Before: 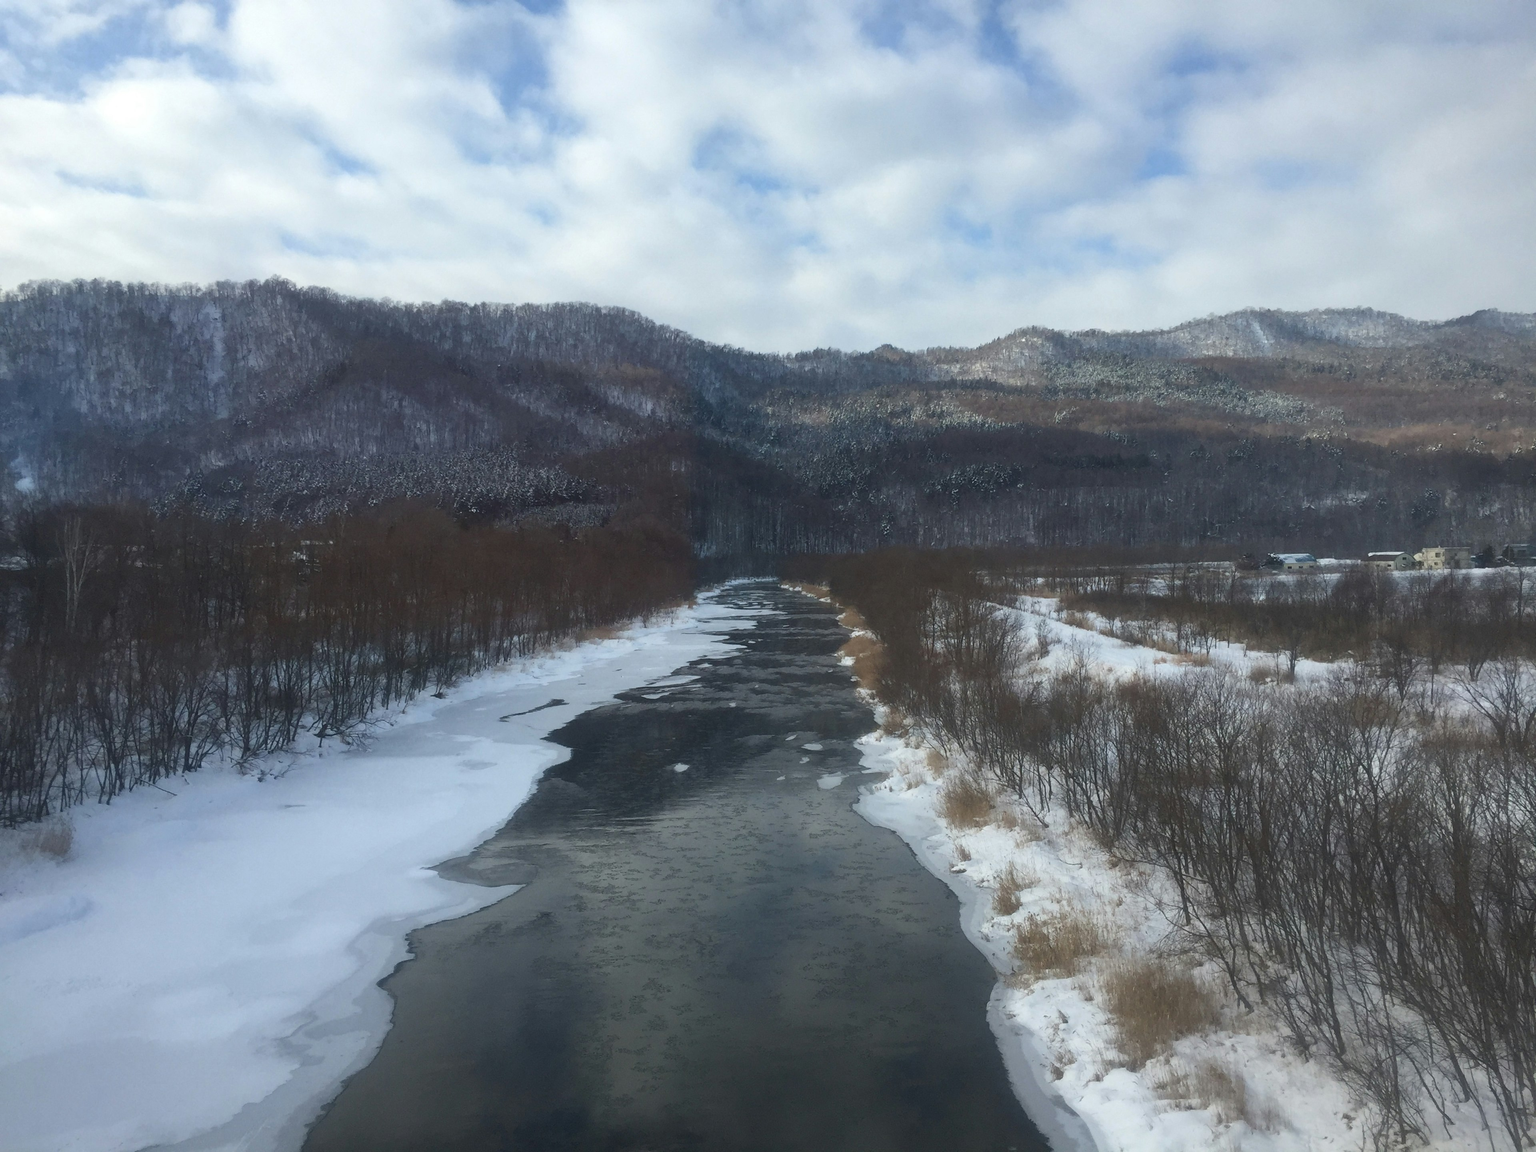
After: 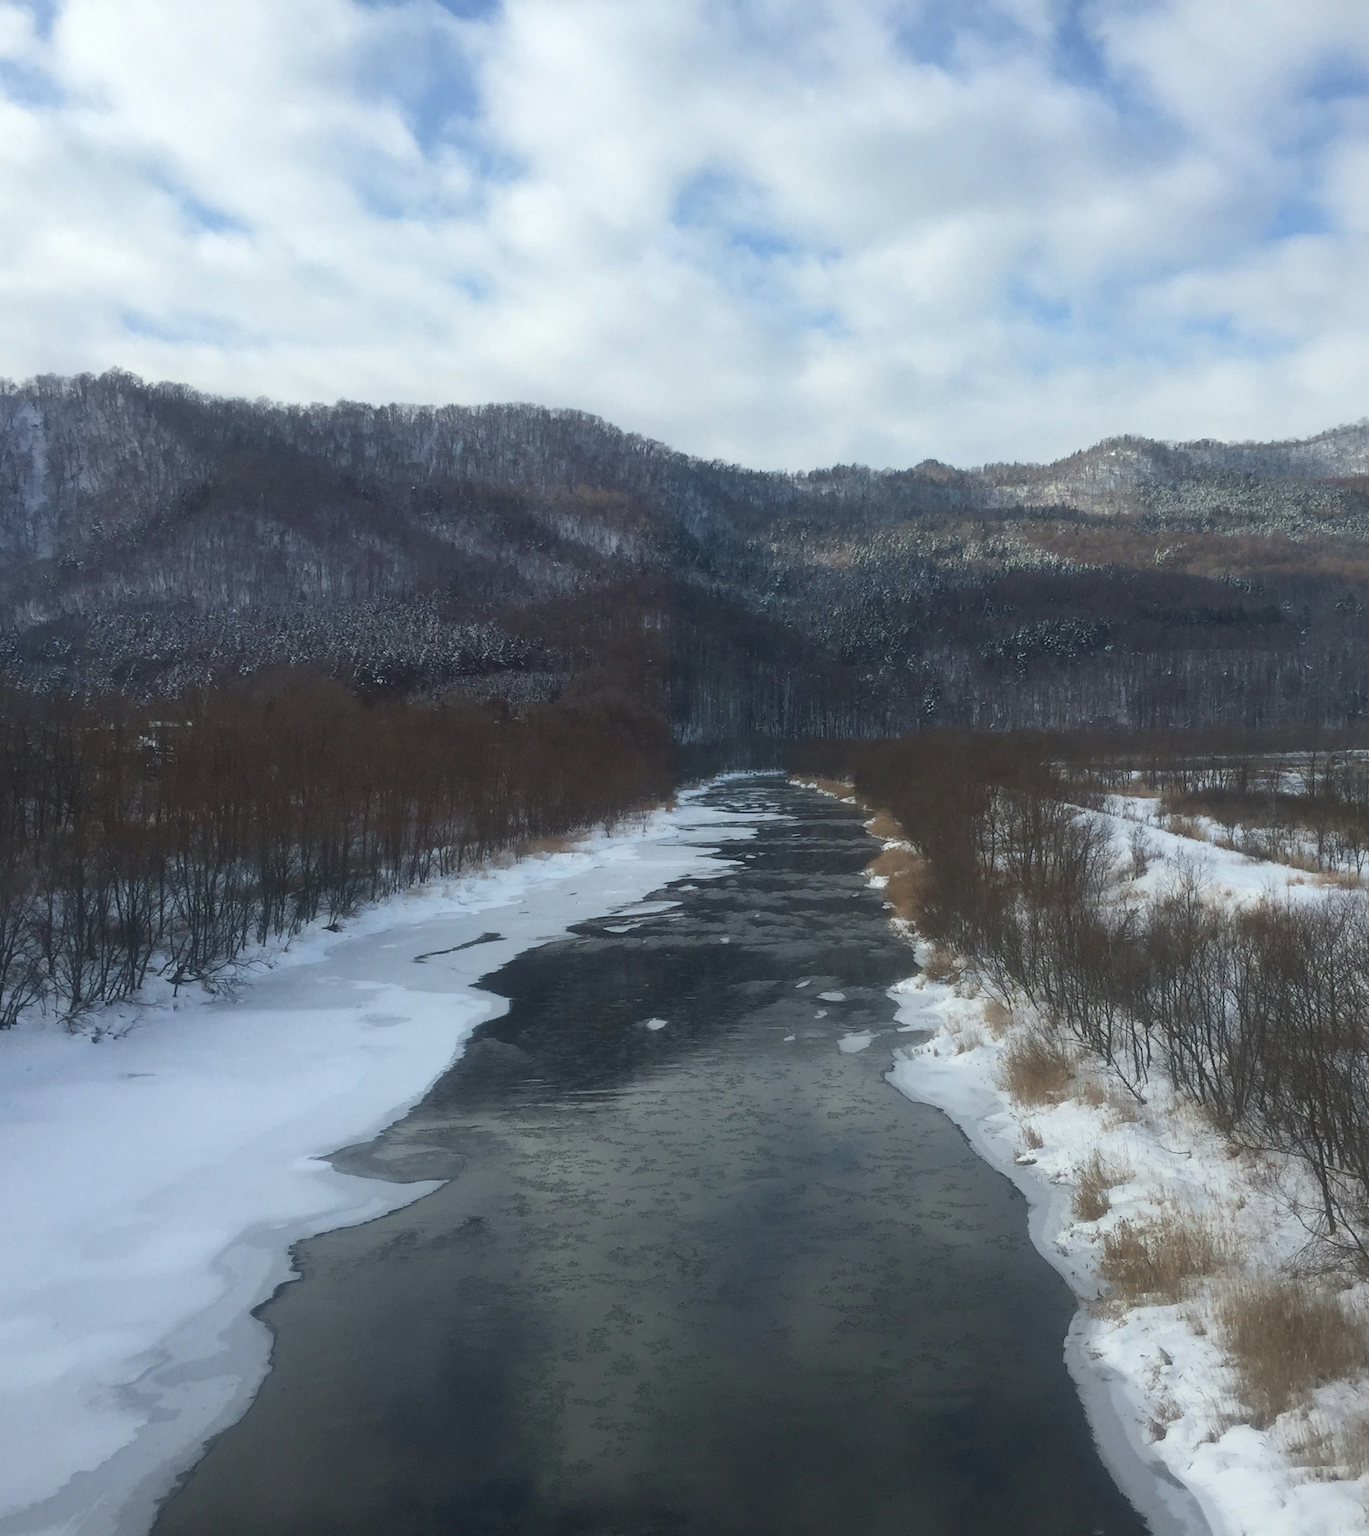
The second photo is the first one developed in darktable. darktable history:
crop and rotate: left 12.323%, right 20.814%
